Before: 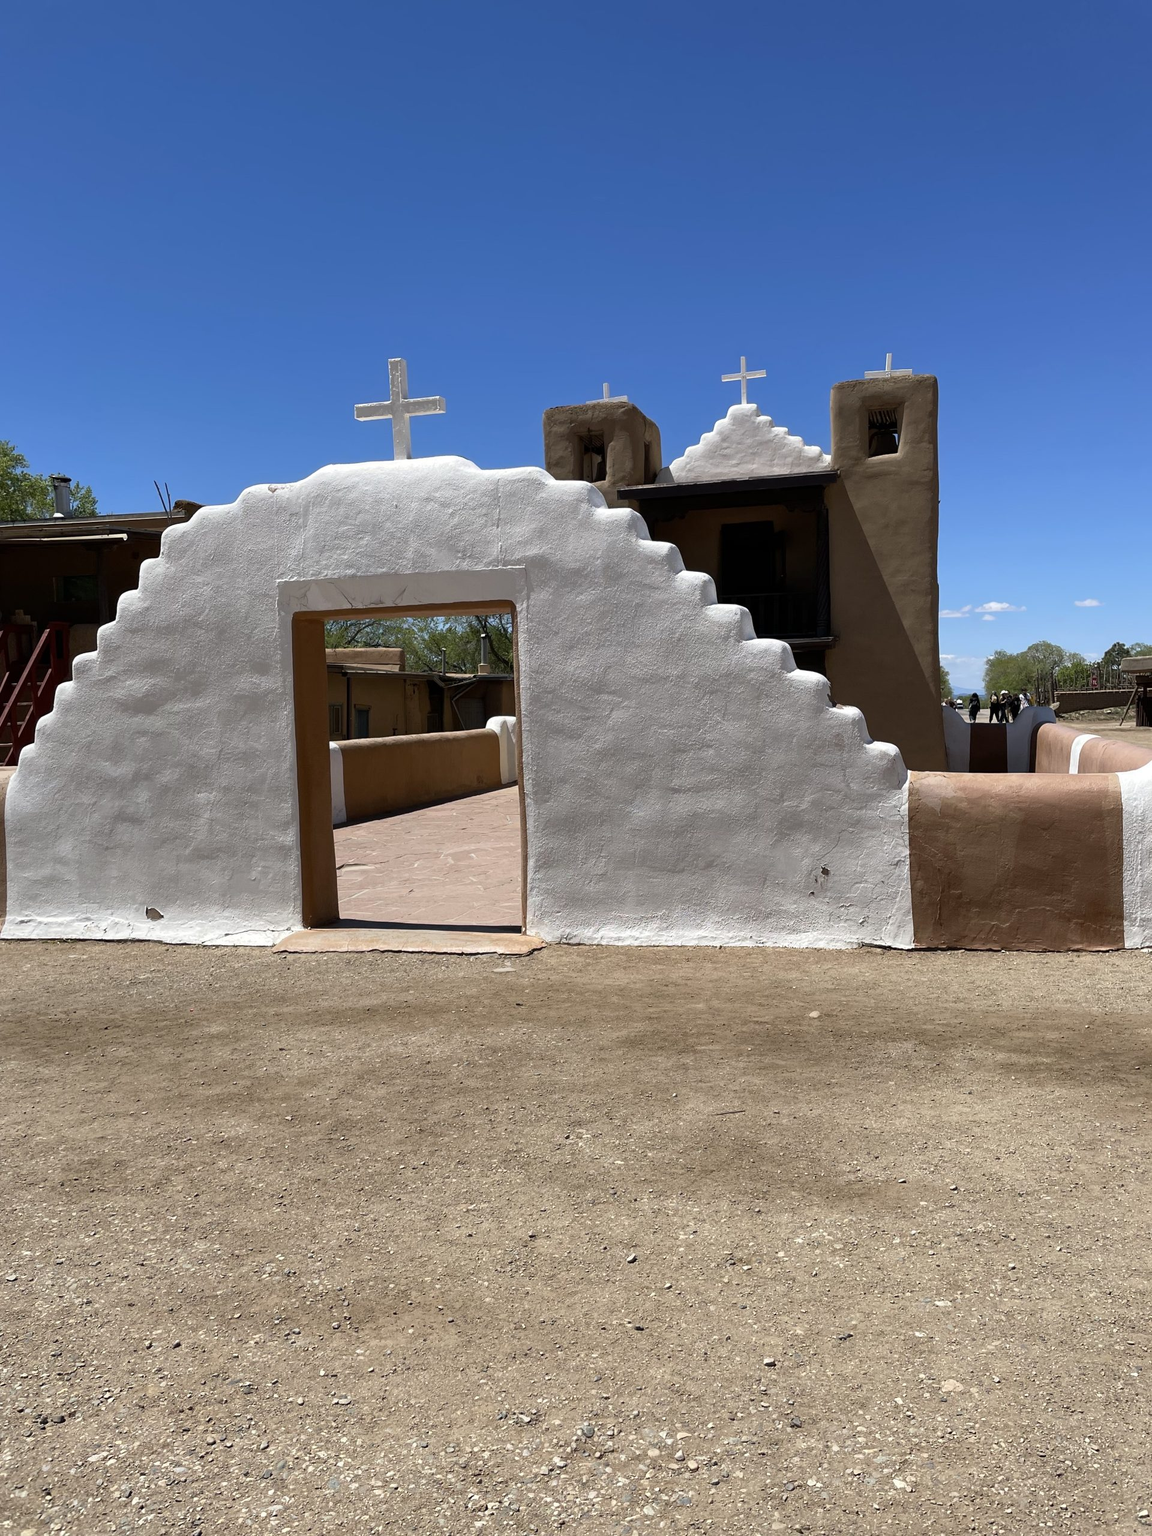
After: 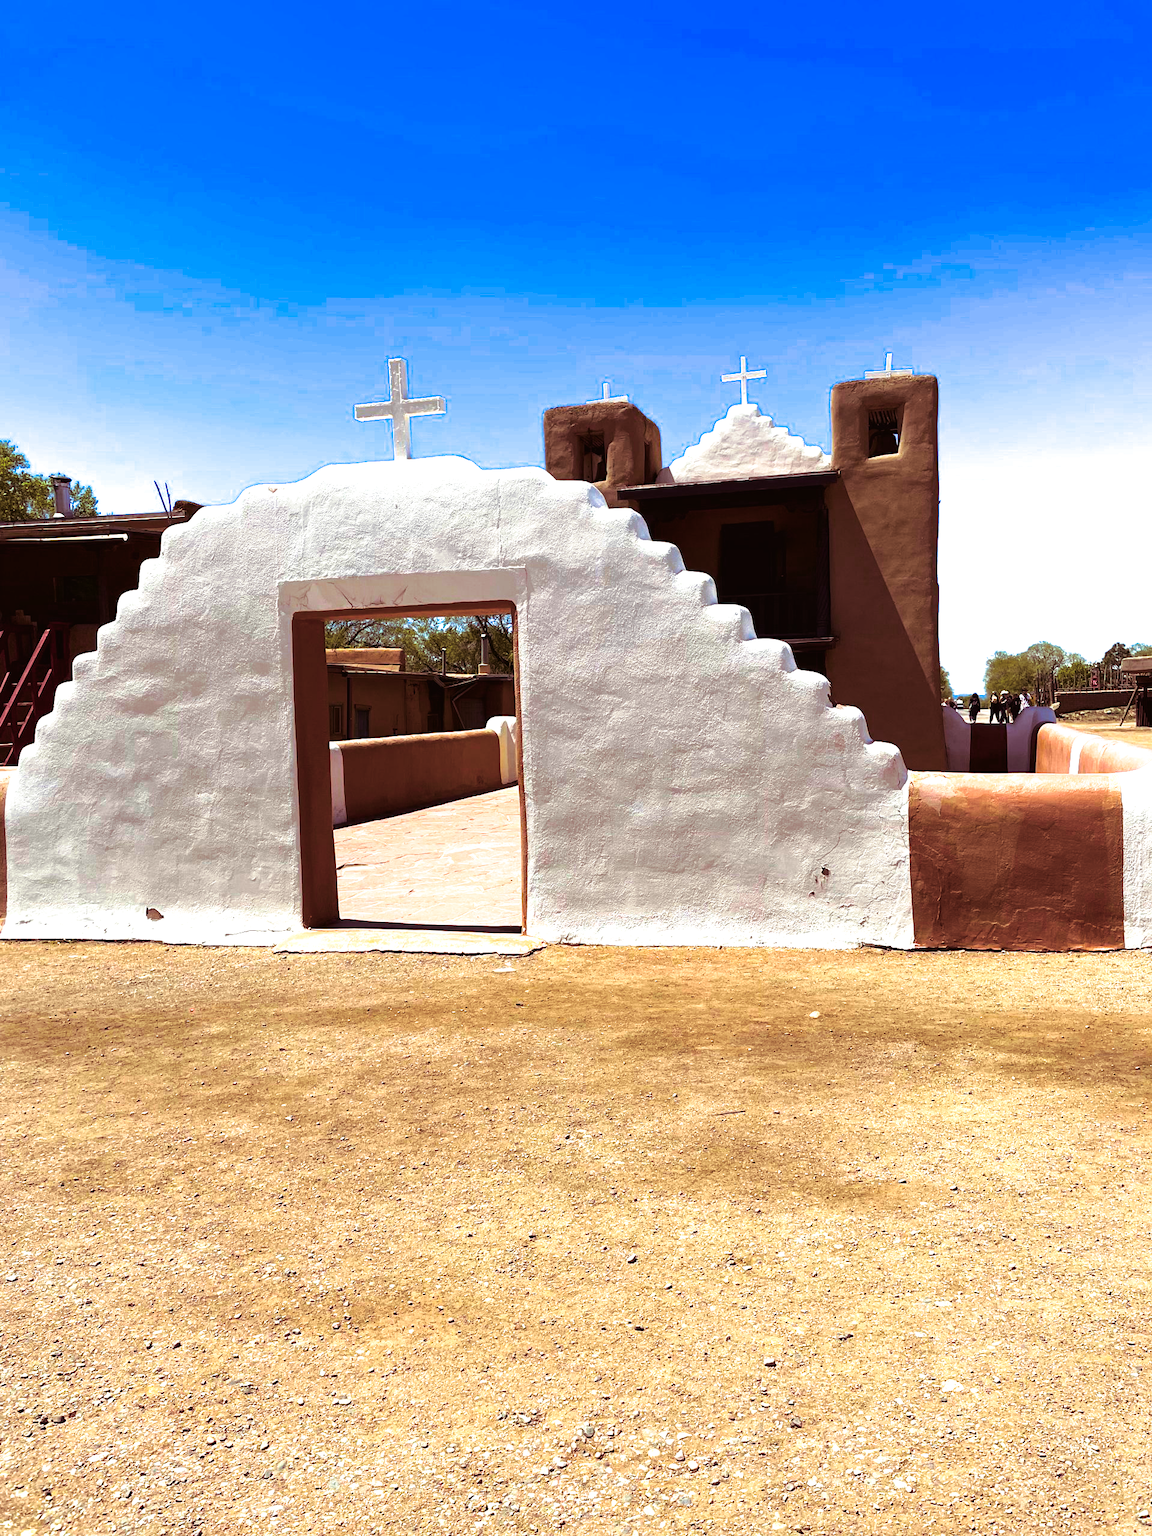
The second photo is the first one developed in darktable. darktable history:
color balance rgb: linear chroma grading › global chroma 25%, perceptual saturation grading › global saturation 40%, perceptual brilliance grading › global brilliance 30%, global vibrance 40%
split-toning: on, module defaults
tone curve: curves: ch0 [(0, 0.021) (0.059, 0.053) (0.212, 0.18) (0.337, 0.304) (0.495, 0.505) (0.725, 0.731) (0.89, 0.919) (1, 1)]; ch1 [(0, 0) (0.094, 0.081) (0.311, 0.282) (0.421, 0.417) (0.479, 0.475) (0.54, 0.55) (0.615, 0.65) (0.683, 0.688) (1, 1)]; ch2 [(0, 0) (0.257, 0.217) (0.44, 0.431) (0.498, 0.507) (0.603, 0.598) (1, 1)], color space Lab, independent channels, preserve colors none
